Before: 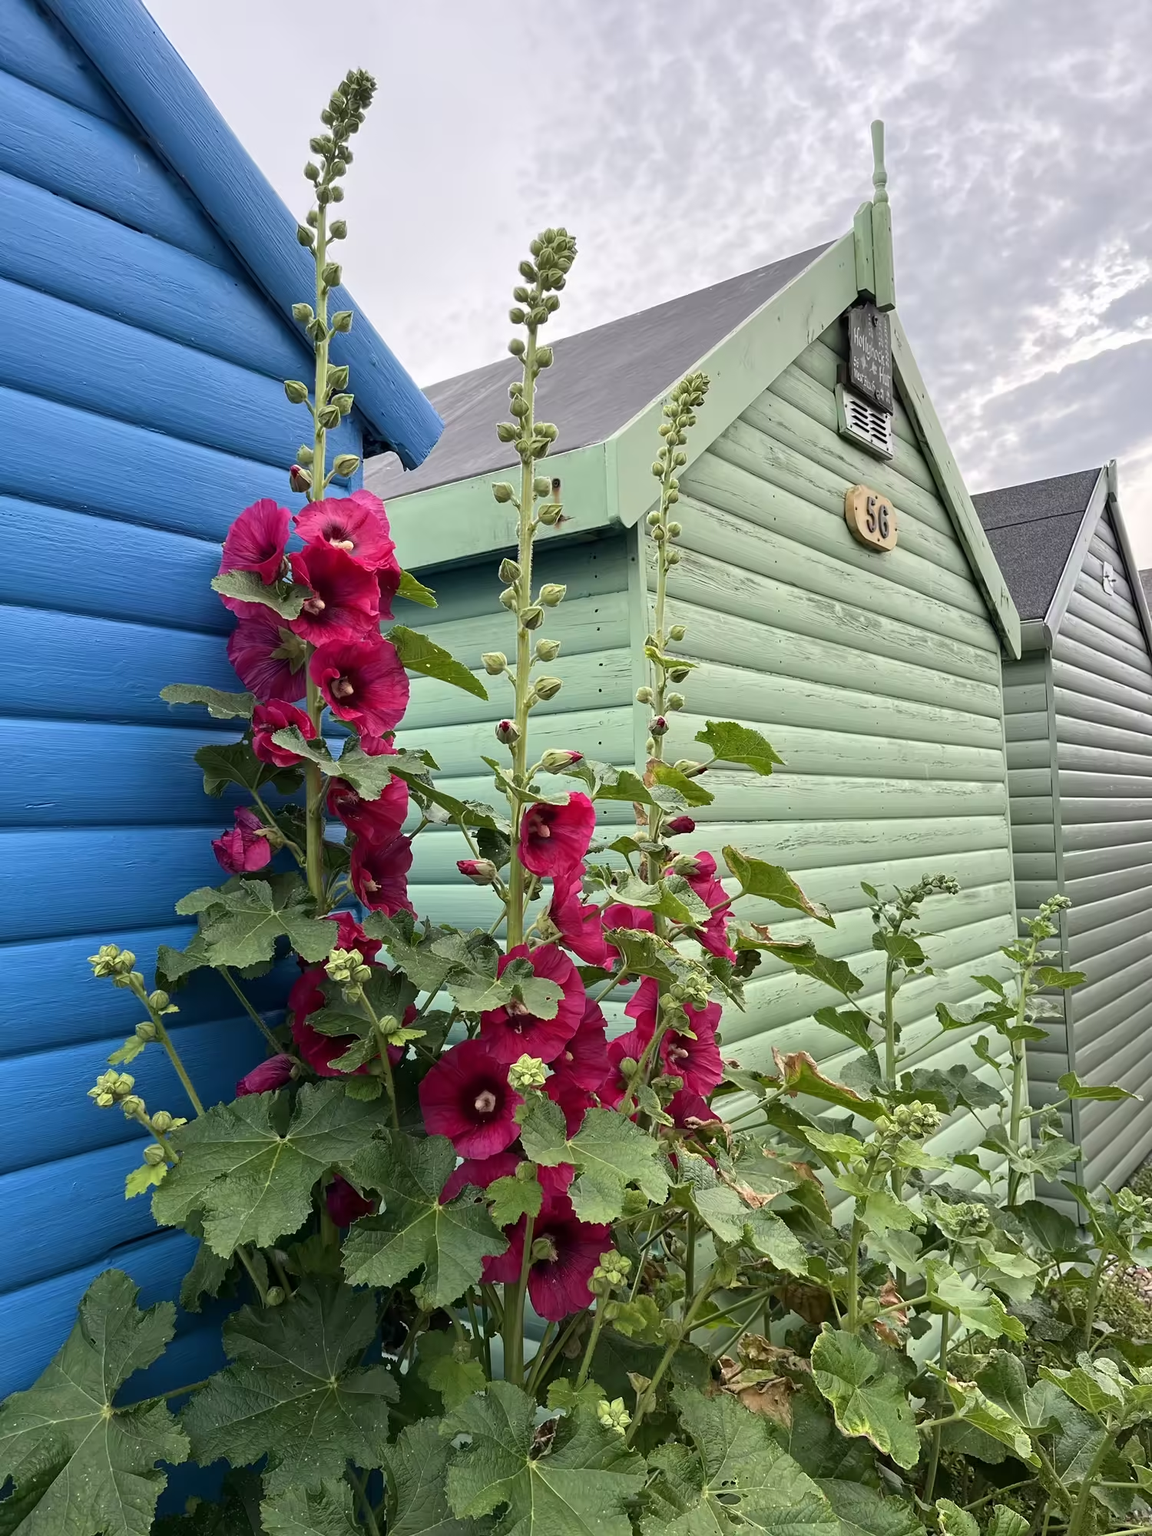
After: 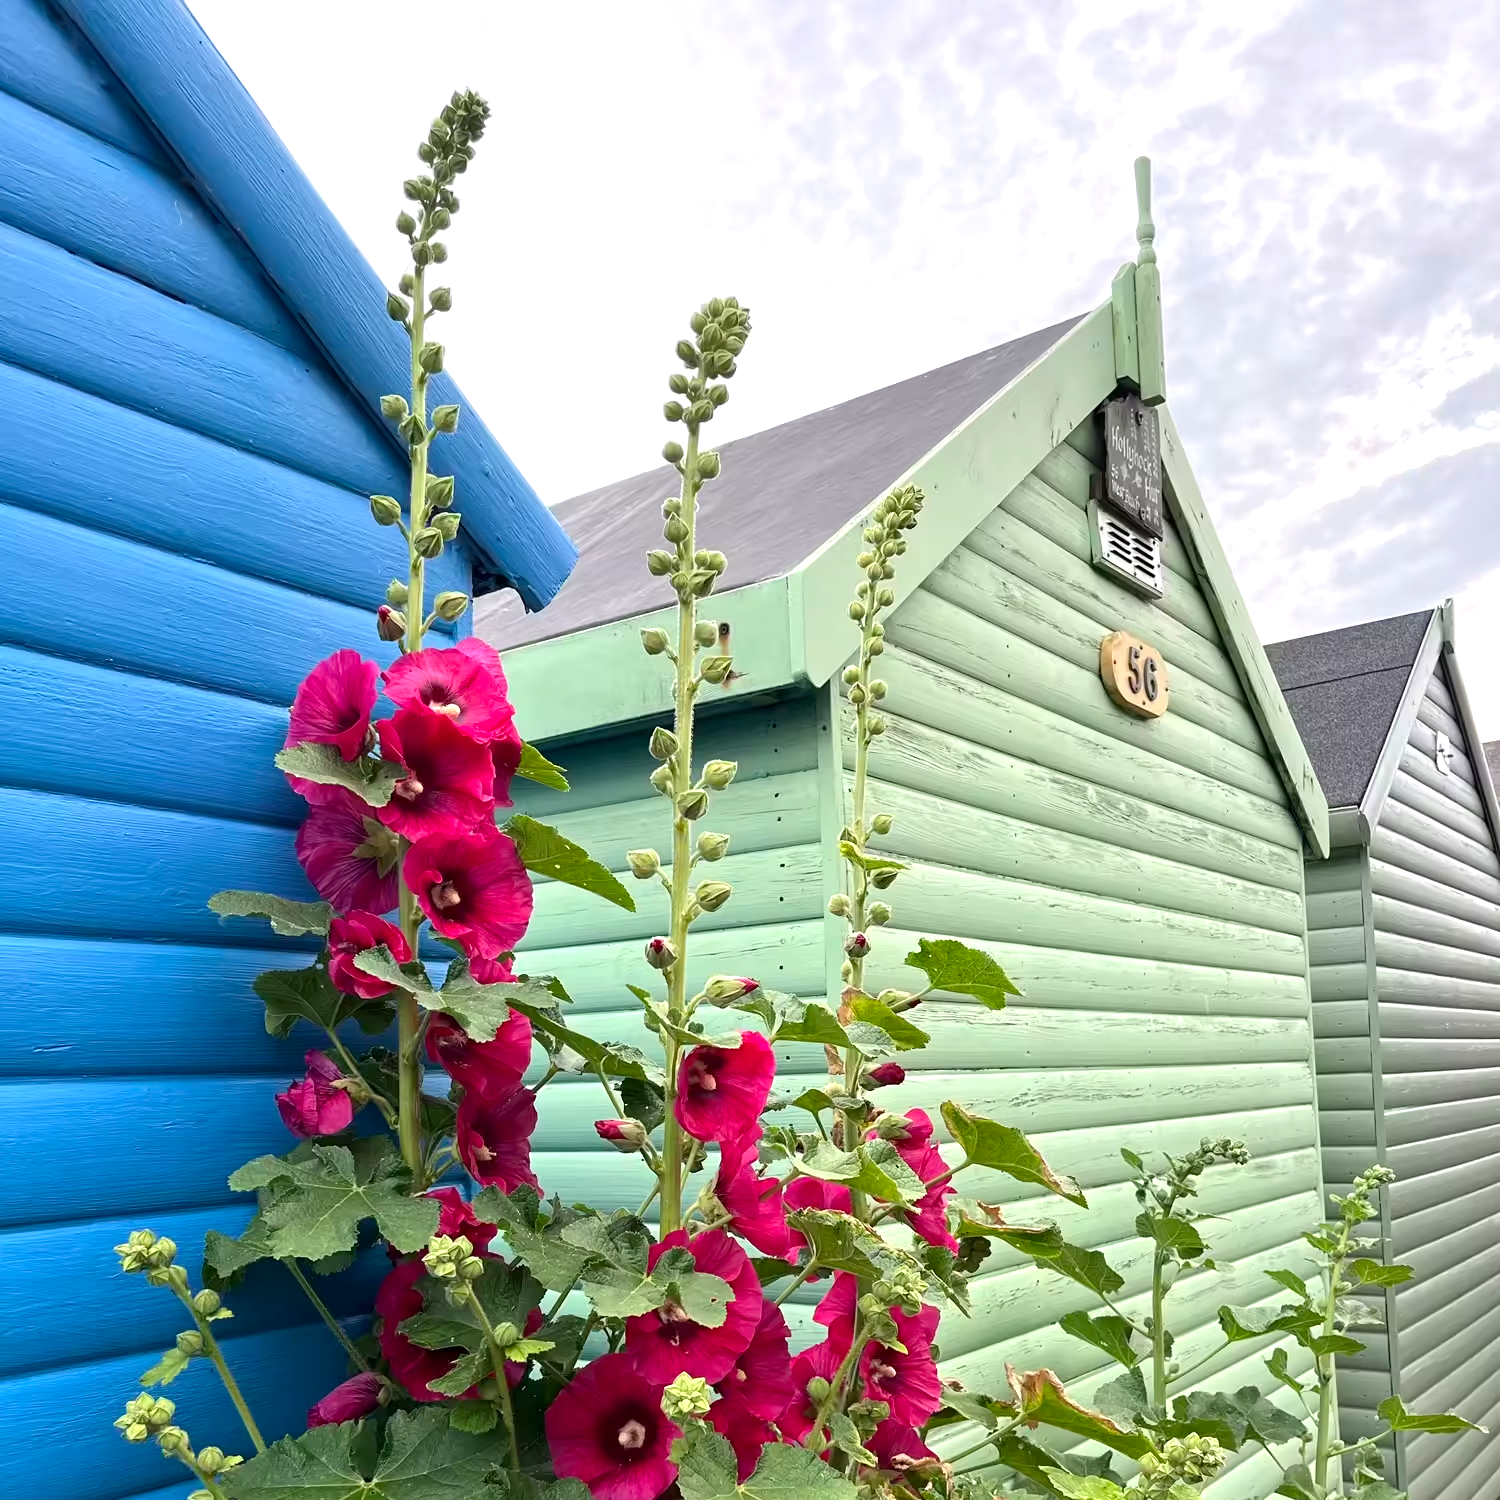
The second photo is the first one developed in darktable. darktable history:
exposure: black level correction 0.001, exposure 0.499 EV, compensate highlight preservation false
crop: bottom 24.982%
